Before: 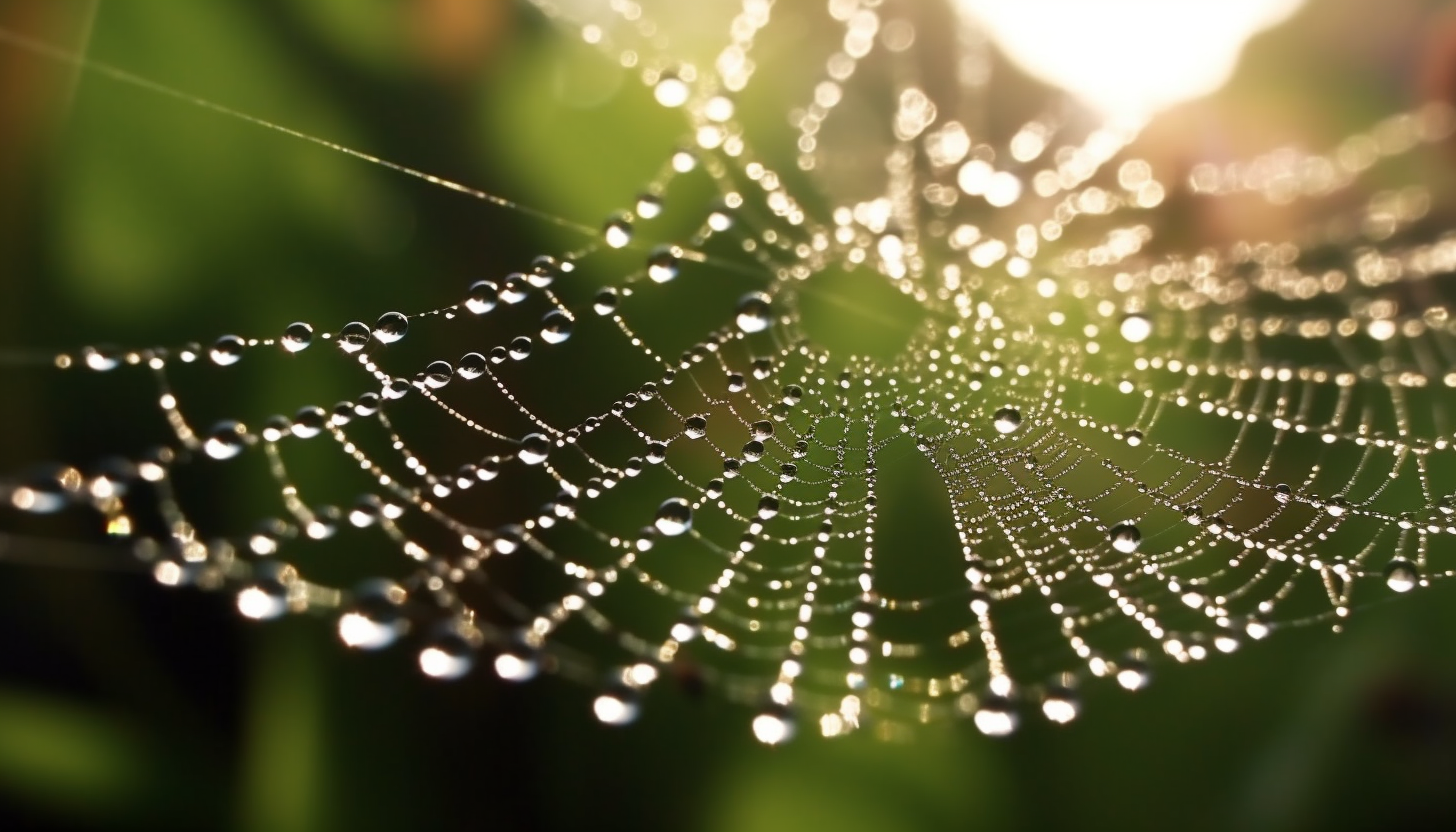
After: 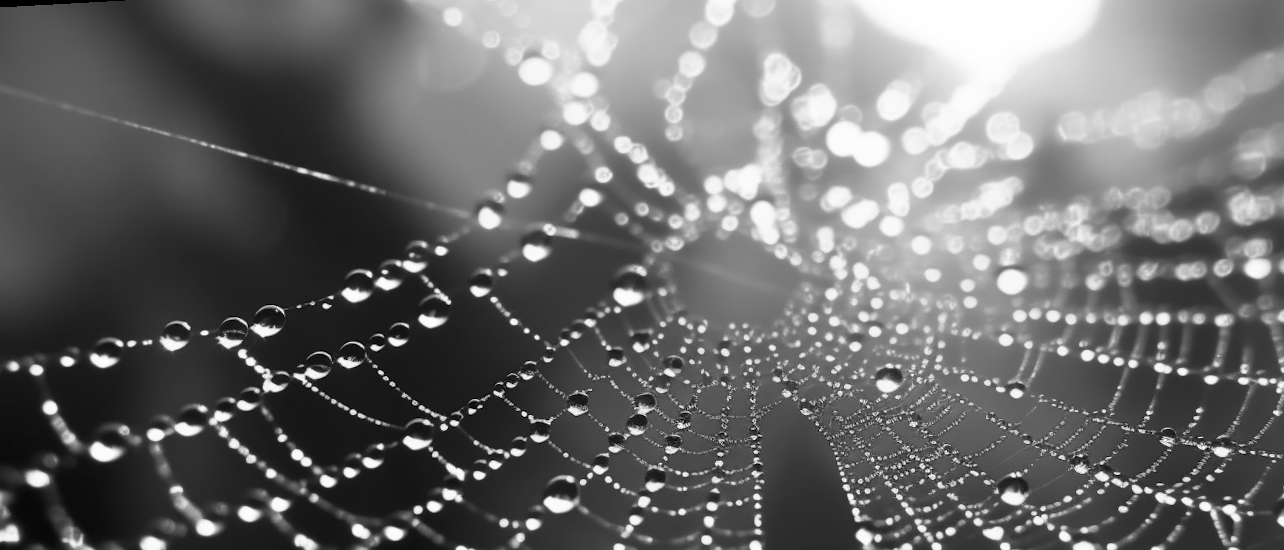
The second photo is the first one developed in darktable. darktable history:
rotate and perspective: rotation -3.18°, automatic cropping off
crop and rotate: left 9.345%, top 7.22%, right 4.982%, bottom 32.331%
monochrome: a -4.13, b 5.16, size 1
shadows and highlights: shadows -40.15, highlights 62.88, soften with gaussian
